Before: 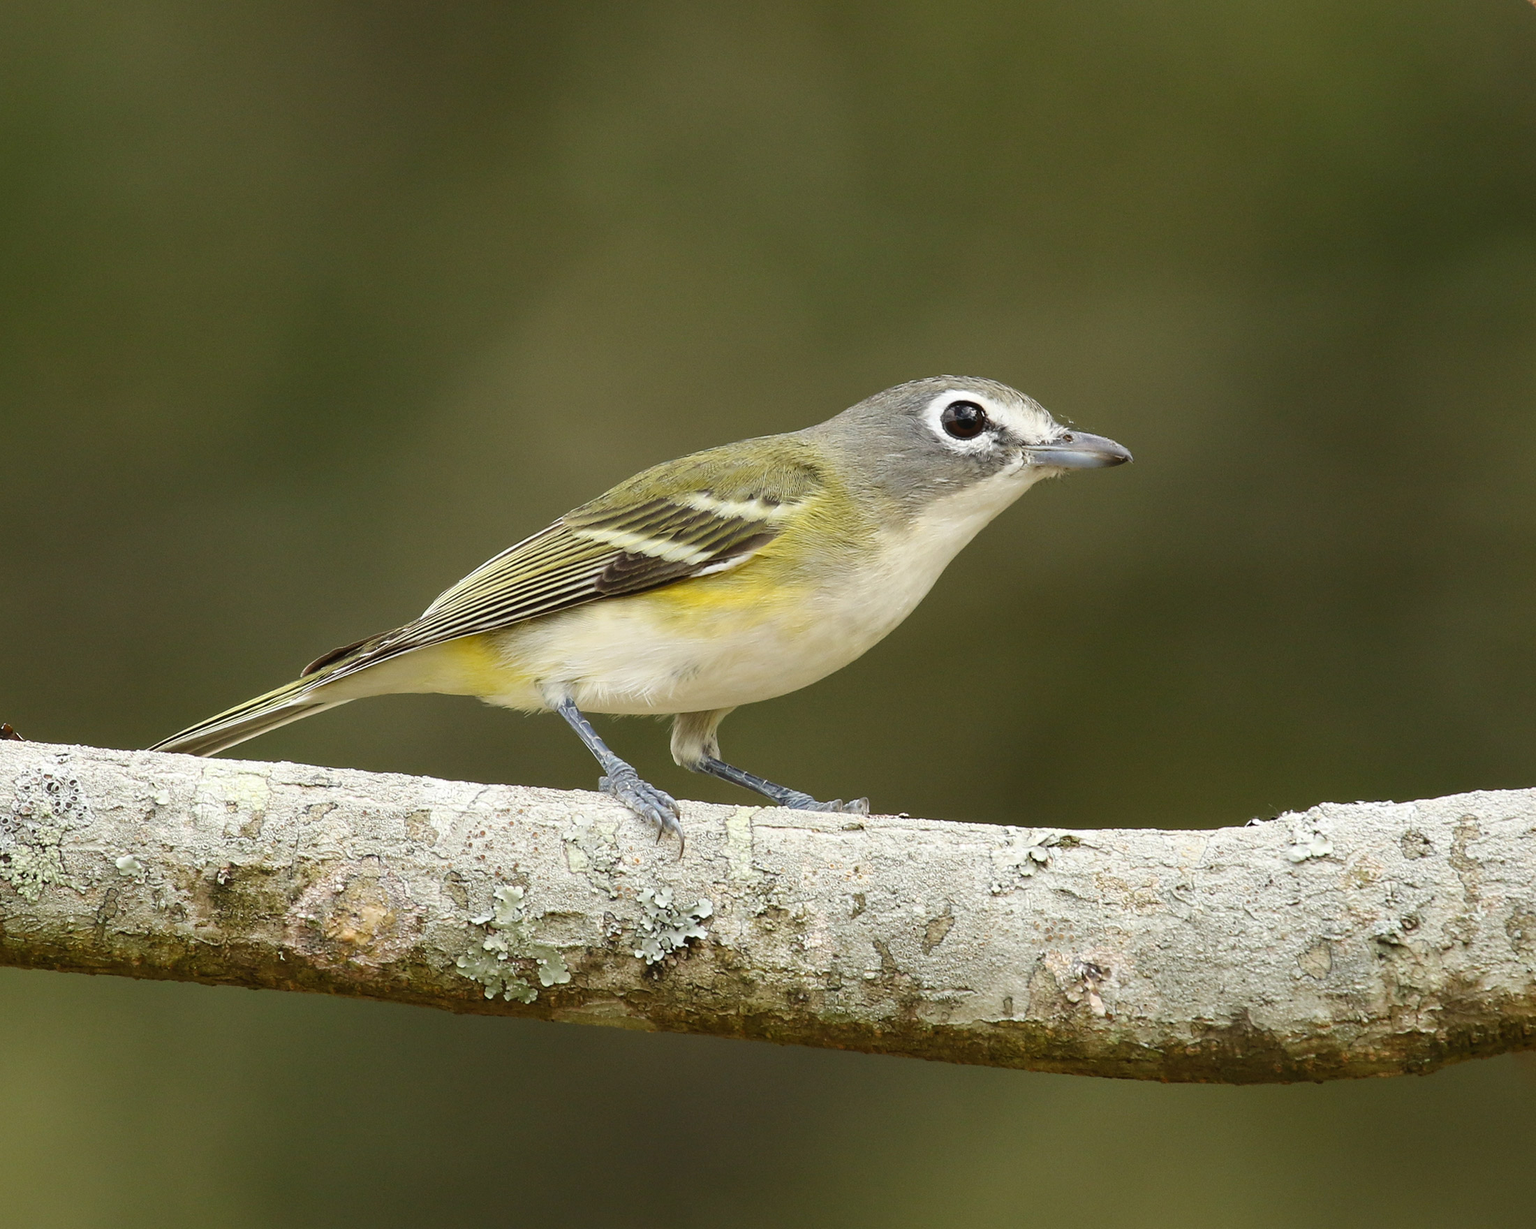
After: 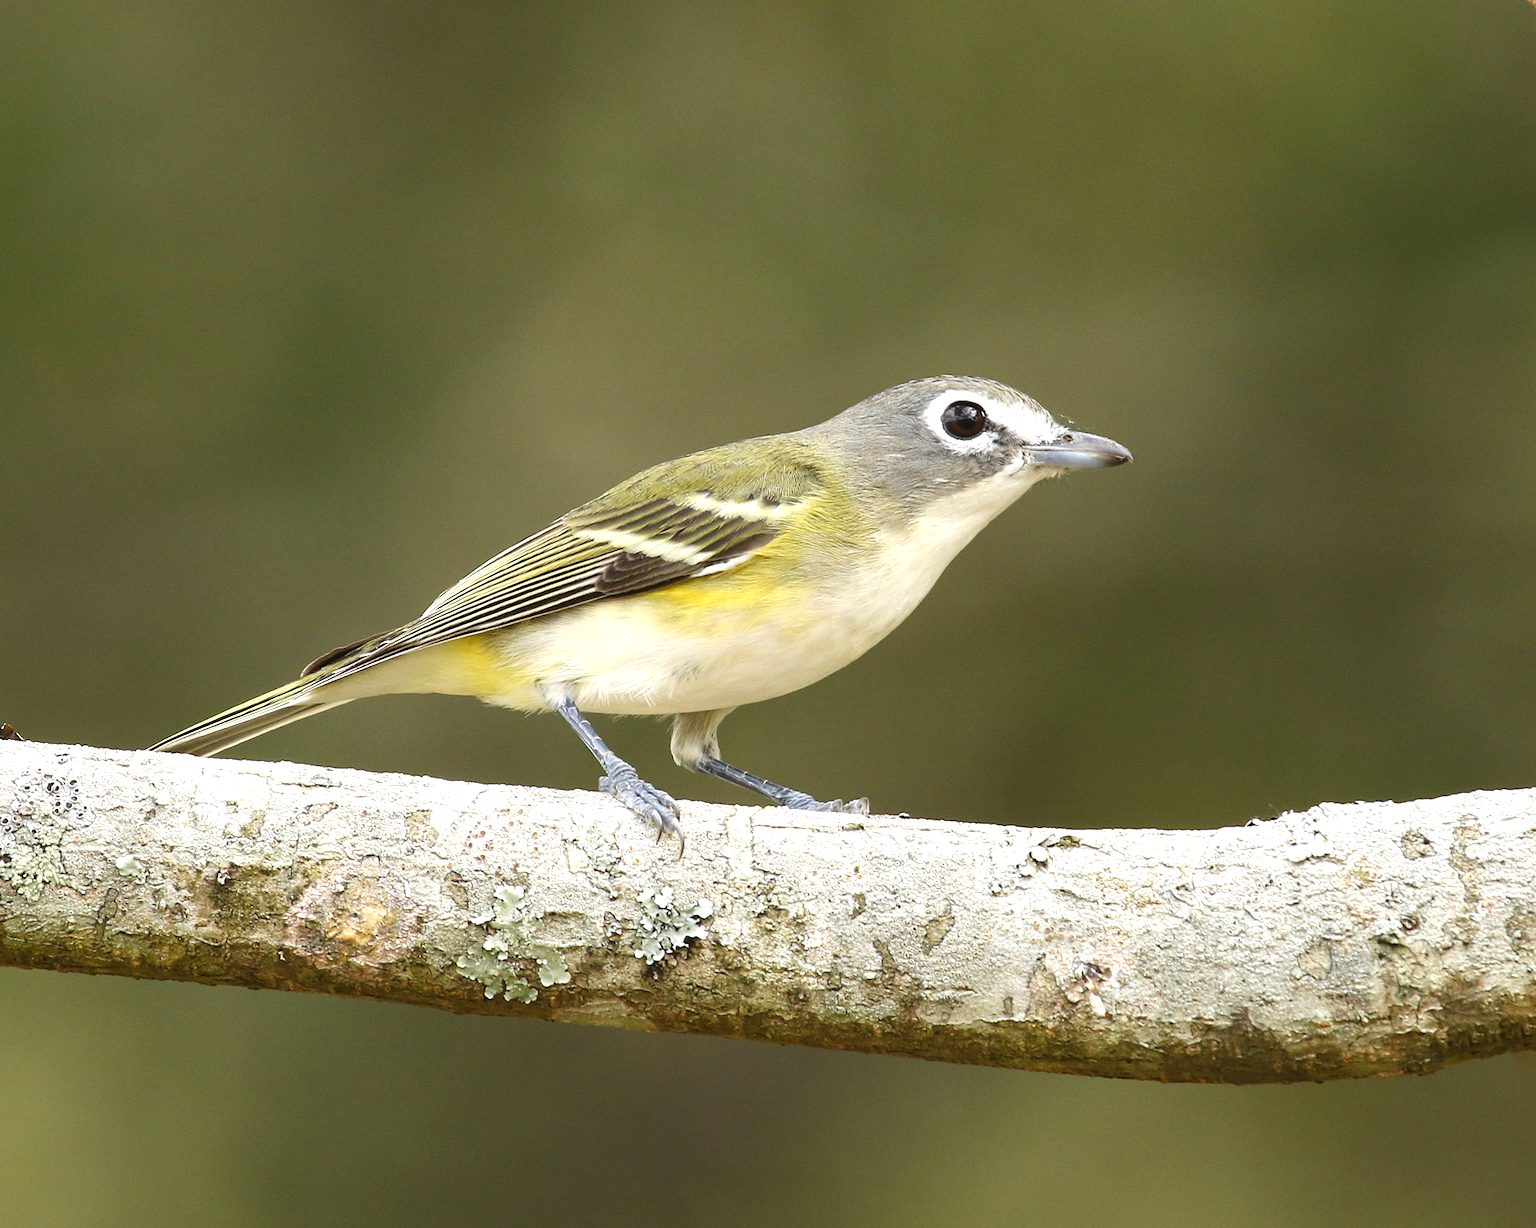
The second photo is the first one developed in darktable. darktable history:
exposure: exposure 0.6 EV, compensate highlight preservation false
white balance: red 1.004, blue 1.024
